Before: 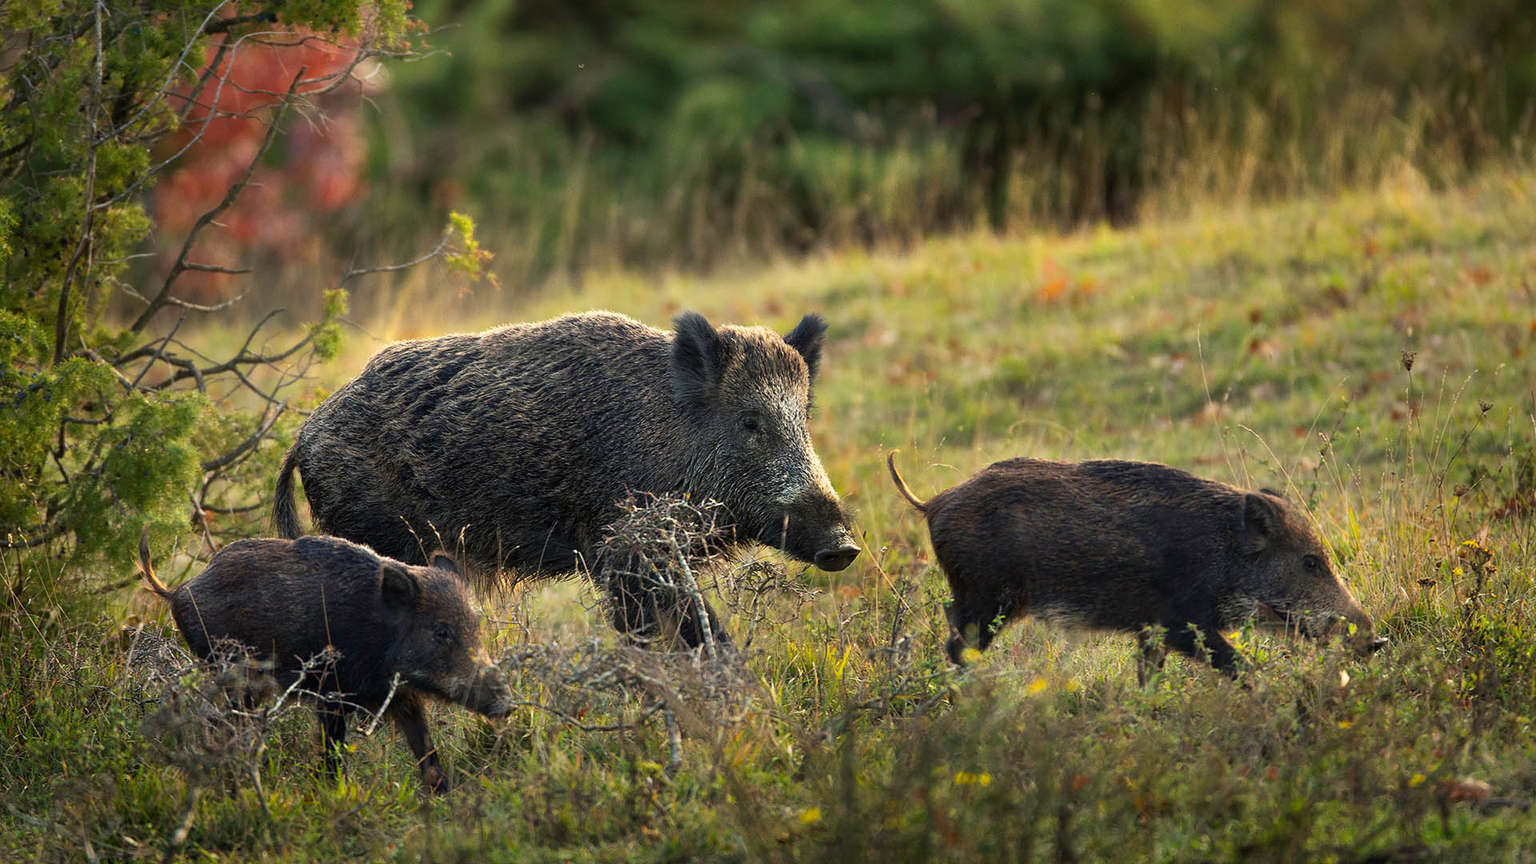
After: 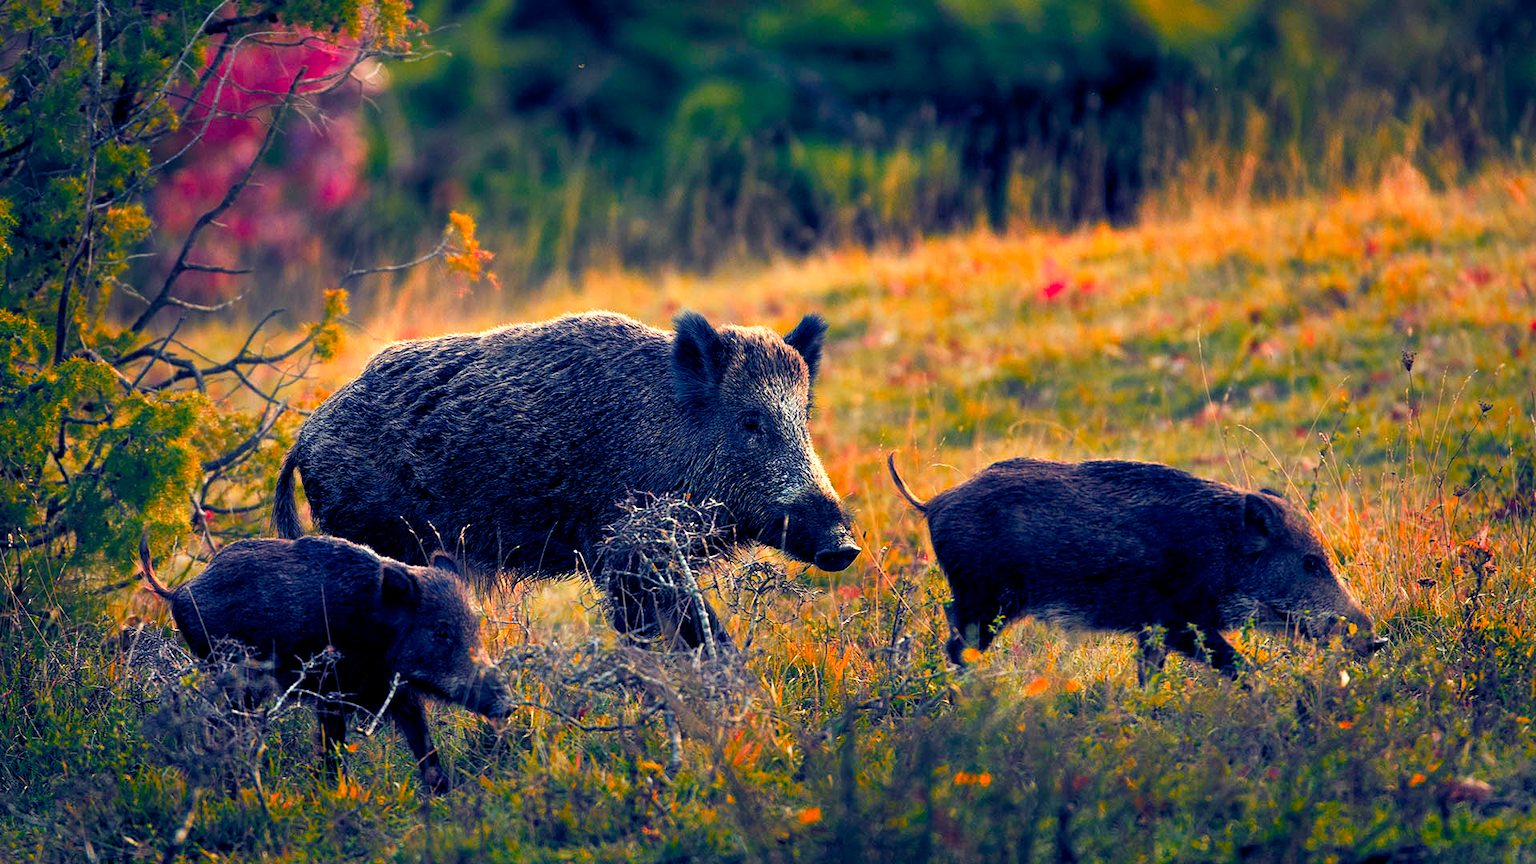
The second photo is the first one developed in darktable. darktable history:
color zones: curves: ch1 [(0.24, 0.634) (0.75, 0.5)]; ch2 [(0.253, 0.437) (0.745, 0.491)], mix 102.12%
color balance rgb: shadows lift › luminance -41.13%, shadows lift › chroma 14.13%, shadows lift › hue 260°, power › luminance -3.76%, power › chroma 0.56%, power › hue 40.37°, highlights gain › luminance 16.81%, highlights gain › chroma 2.94%, highlights gain › hue 260°, global offset › luminance -0.29%, global offset › chroma 0.31%, global offset › hue 260°, perceptual saturation grading › global saturation 20%, perceptual saturation grading › highlights -13.92%, perceptual saturation grading › shadows 50%
